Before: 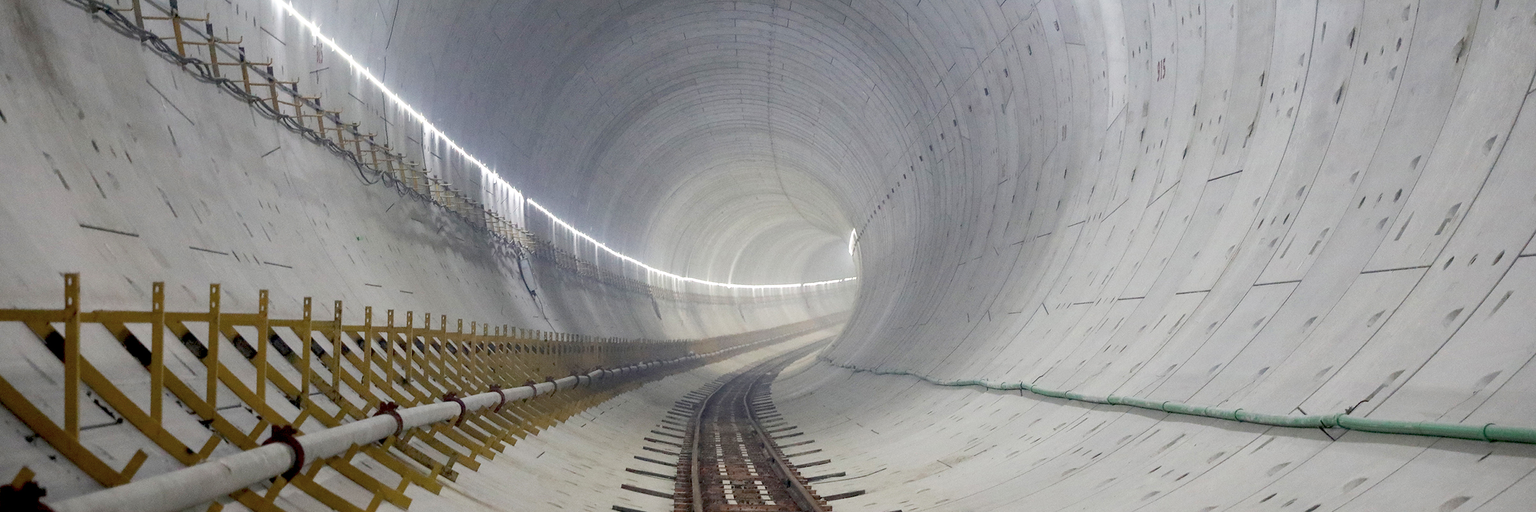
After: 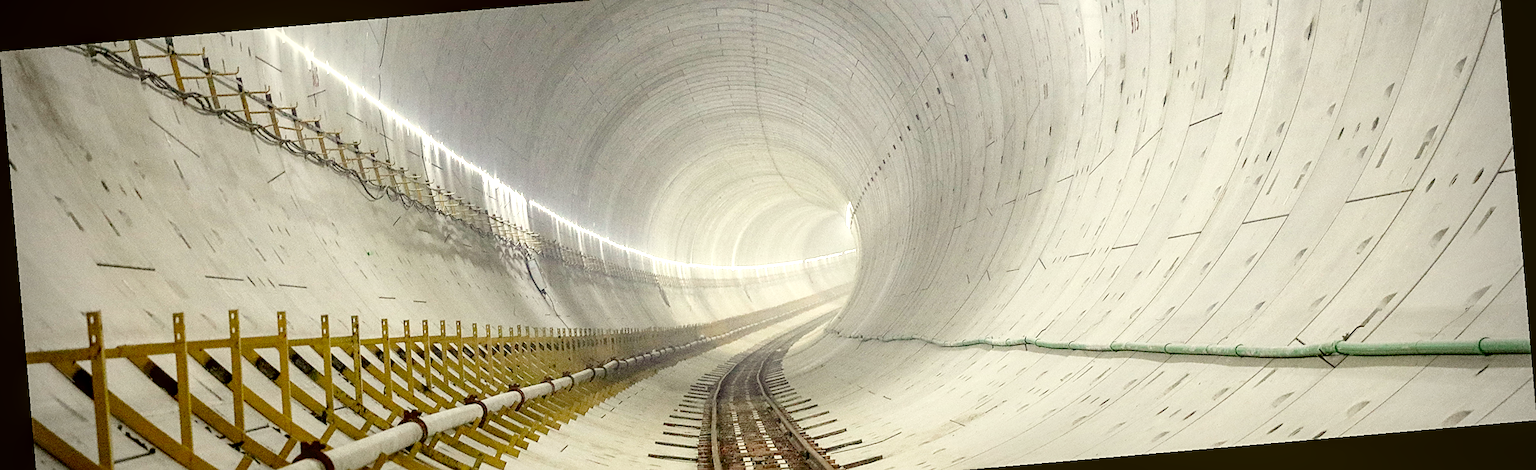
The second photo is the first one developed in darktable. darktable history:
local contrast: on, module defaults
exposure: exposure 0.507 EV, compensate highlight preservation false
color correction: highlights a* -1.43, highlights b* 10.12, shadows a* 0.395, shadows b* 19.35
sharpen: on, module defaults
crop and rotate: top 12.5%, bottom 12.5%
tone curve: curves: ch0 [(0, 0) (0.003, 0.015) (0.011, 0.019) (0.025, 0.027) (0.044, 0.041) (0.069, 0.055) (0.1, 0.079) (0.136, 0.099) (0.177, 0.149) (0.224, 0.216) (0.277, 0.292) (0.335, 0.383) (0.399, 0.474) (0.468, 0.556) (0.543, 0.632) (0.623, 0.711) (0.709, 0.789) (0.801, 0.871) (0.898, 0.944) (1, 1)], preserve colors none
vignetting: on, module defaults
rotate and perspective: rotation -4.98°, automatic cropping off
